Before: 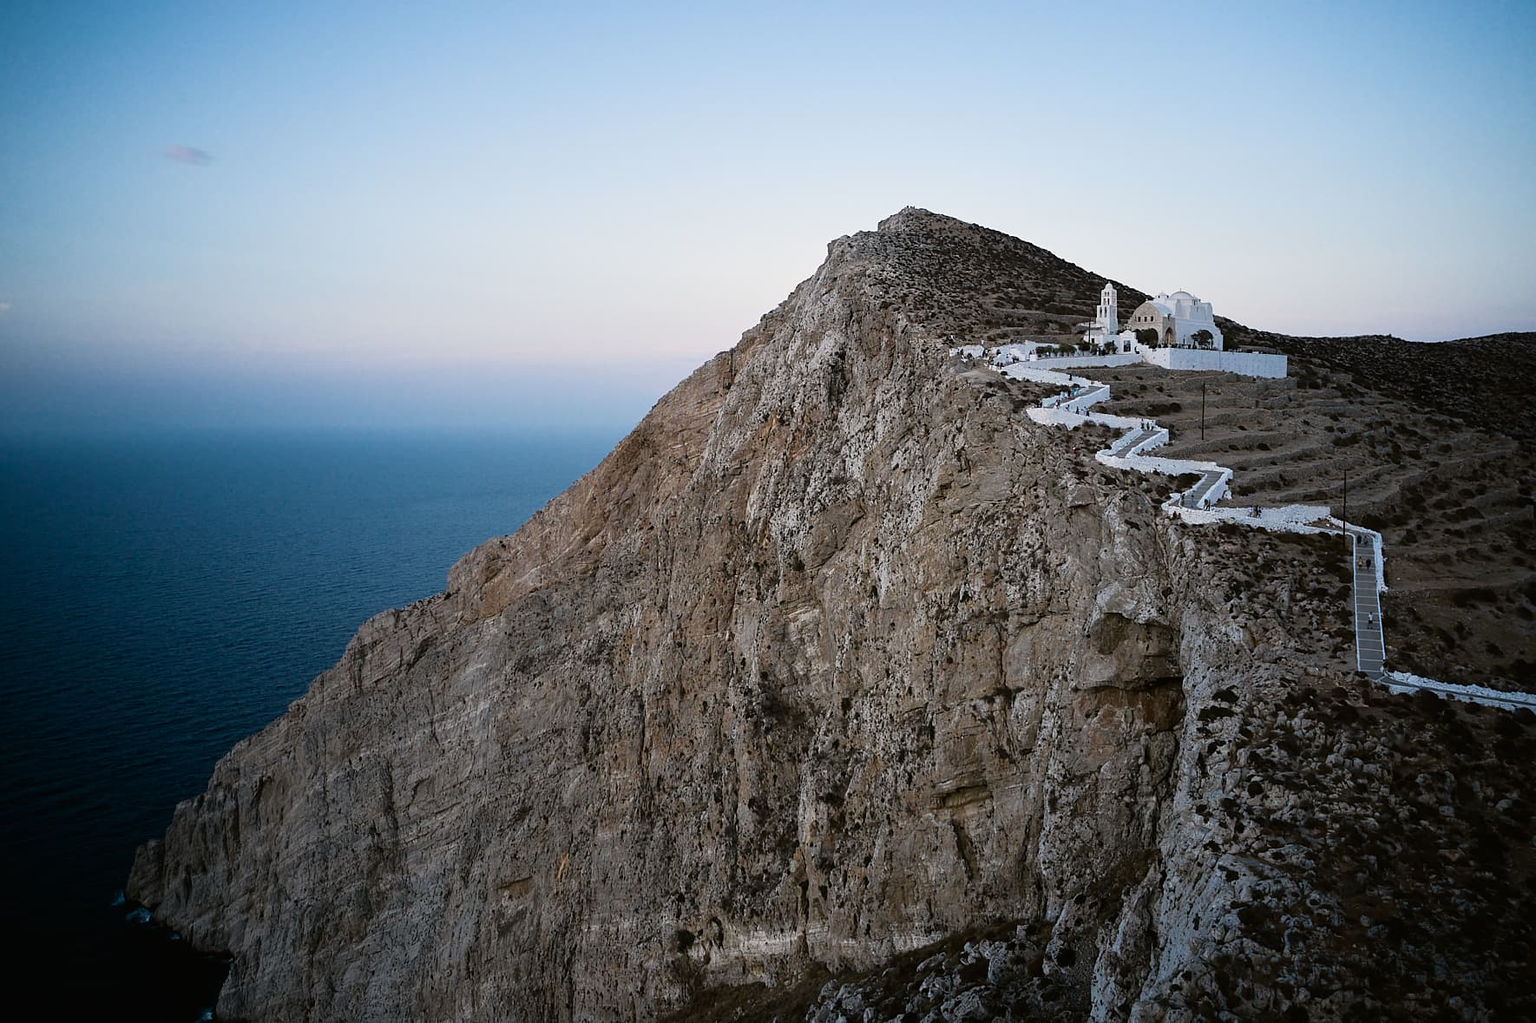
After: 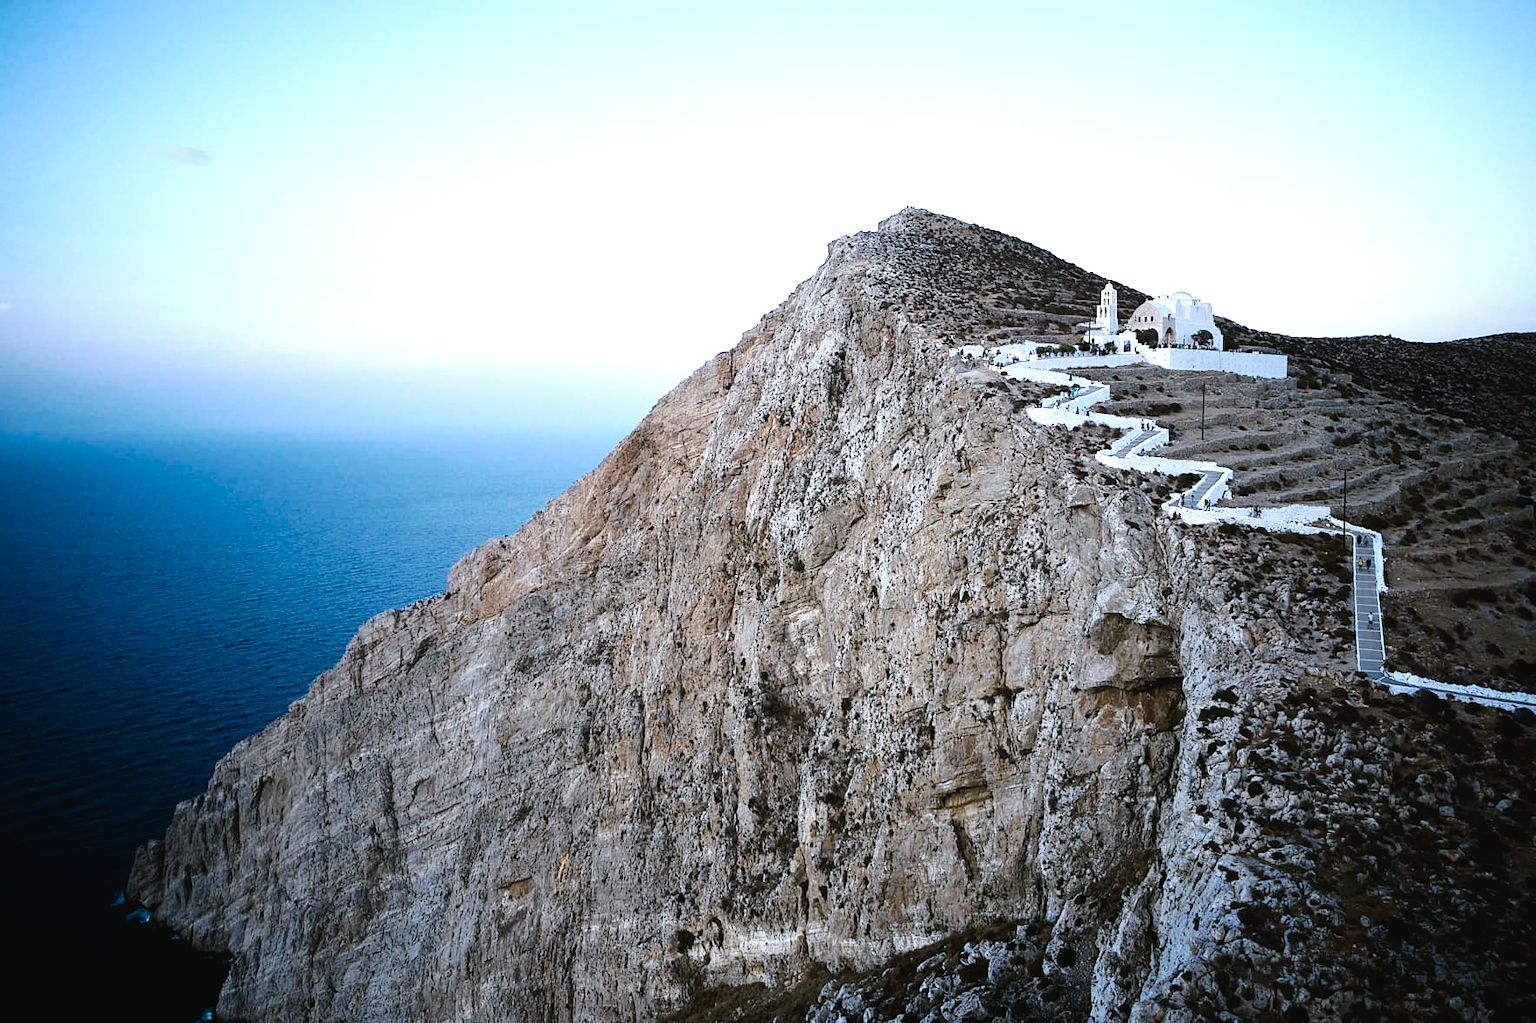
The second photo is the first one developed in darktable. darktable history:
tone curve: curves: ch0 [(0, 0.018) (0.061, 0.041) (0.205, 0.191) (0.289, 0.292) (0.39, 0.424) (0.493, 0.551) (0.666, 0.743) (0.795, 0.841) (1, 0.998)]; ch1 [(0, 0) (0.385, 0.343) (0.439, 0.415) (0.494, 0.498) (0.501, 0.501) (0.51, 0.509) (0.548, 0.563) (0.586, 0.61) (0.684, 0.658) (0.783, 0.804) (1, 1)]; ch2 [(0, 0) (0.304, 0.31) (0.403, 0.399) (0.441, 0.428) (0.47, 0.469) (0.498, 0.496) (0.524, 0.538) (0.566, 0.579) (0.648, 0.665) (0.697, 0.699) (1, 1)], preserve colors none
exposure: exposure 0.947 EV, compensate exposure bias true, compensate highlight preservation false
color calibration: x 0.367, y 0.376, temperature 4373.96 K, saturation algorithm version 1 (2020)
